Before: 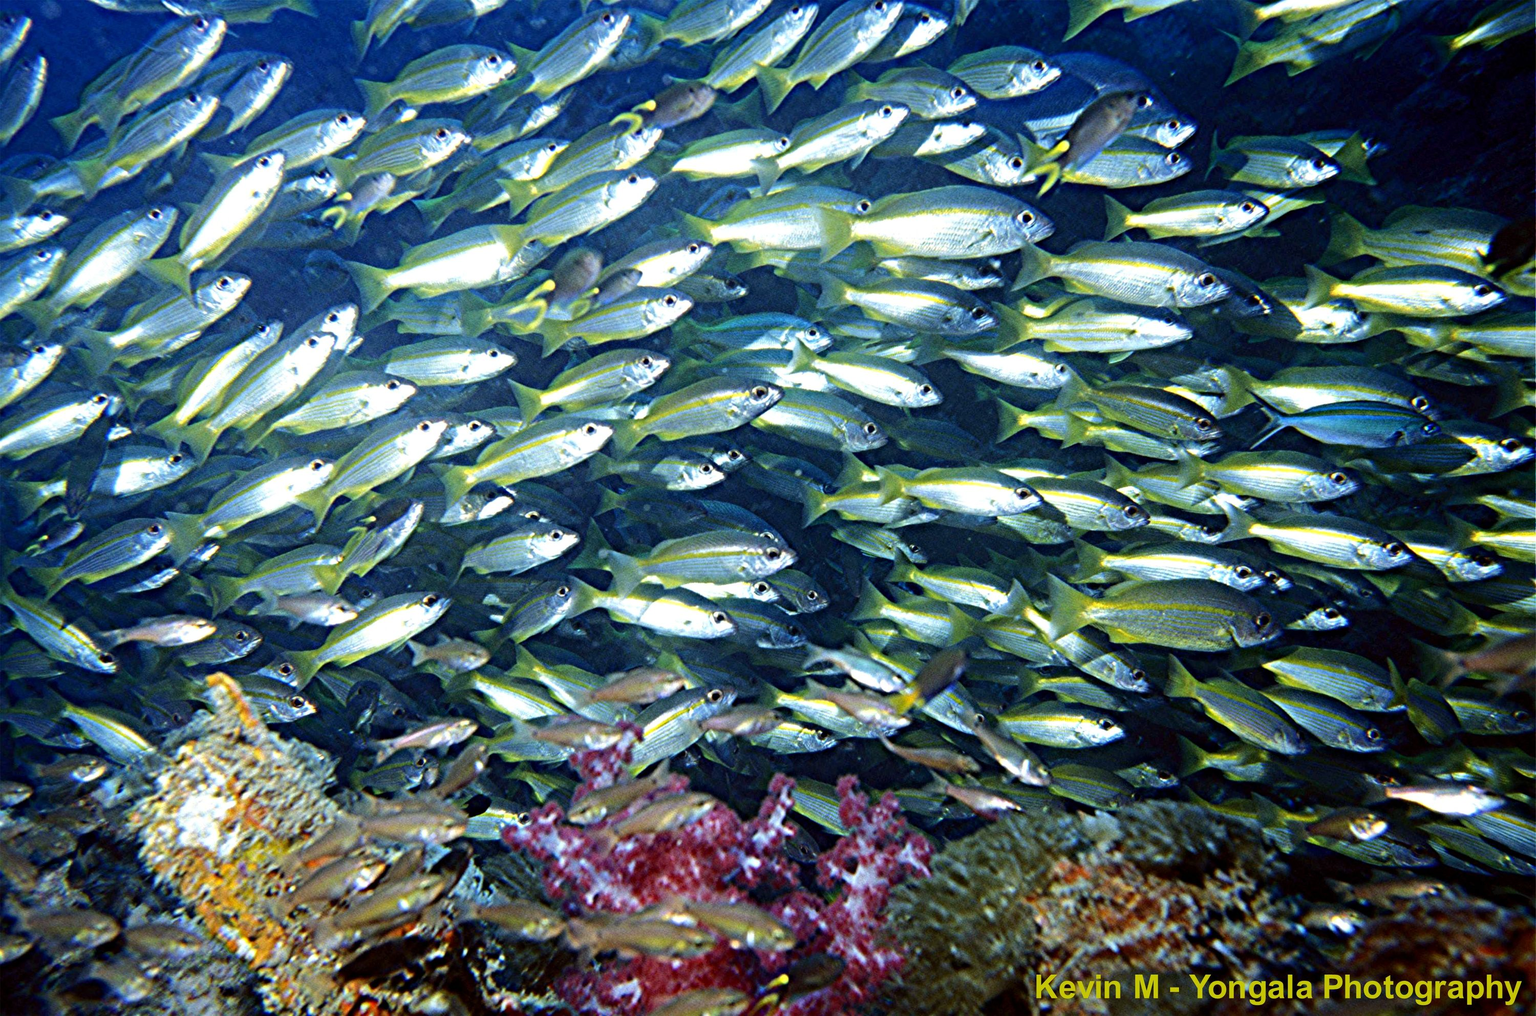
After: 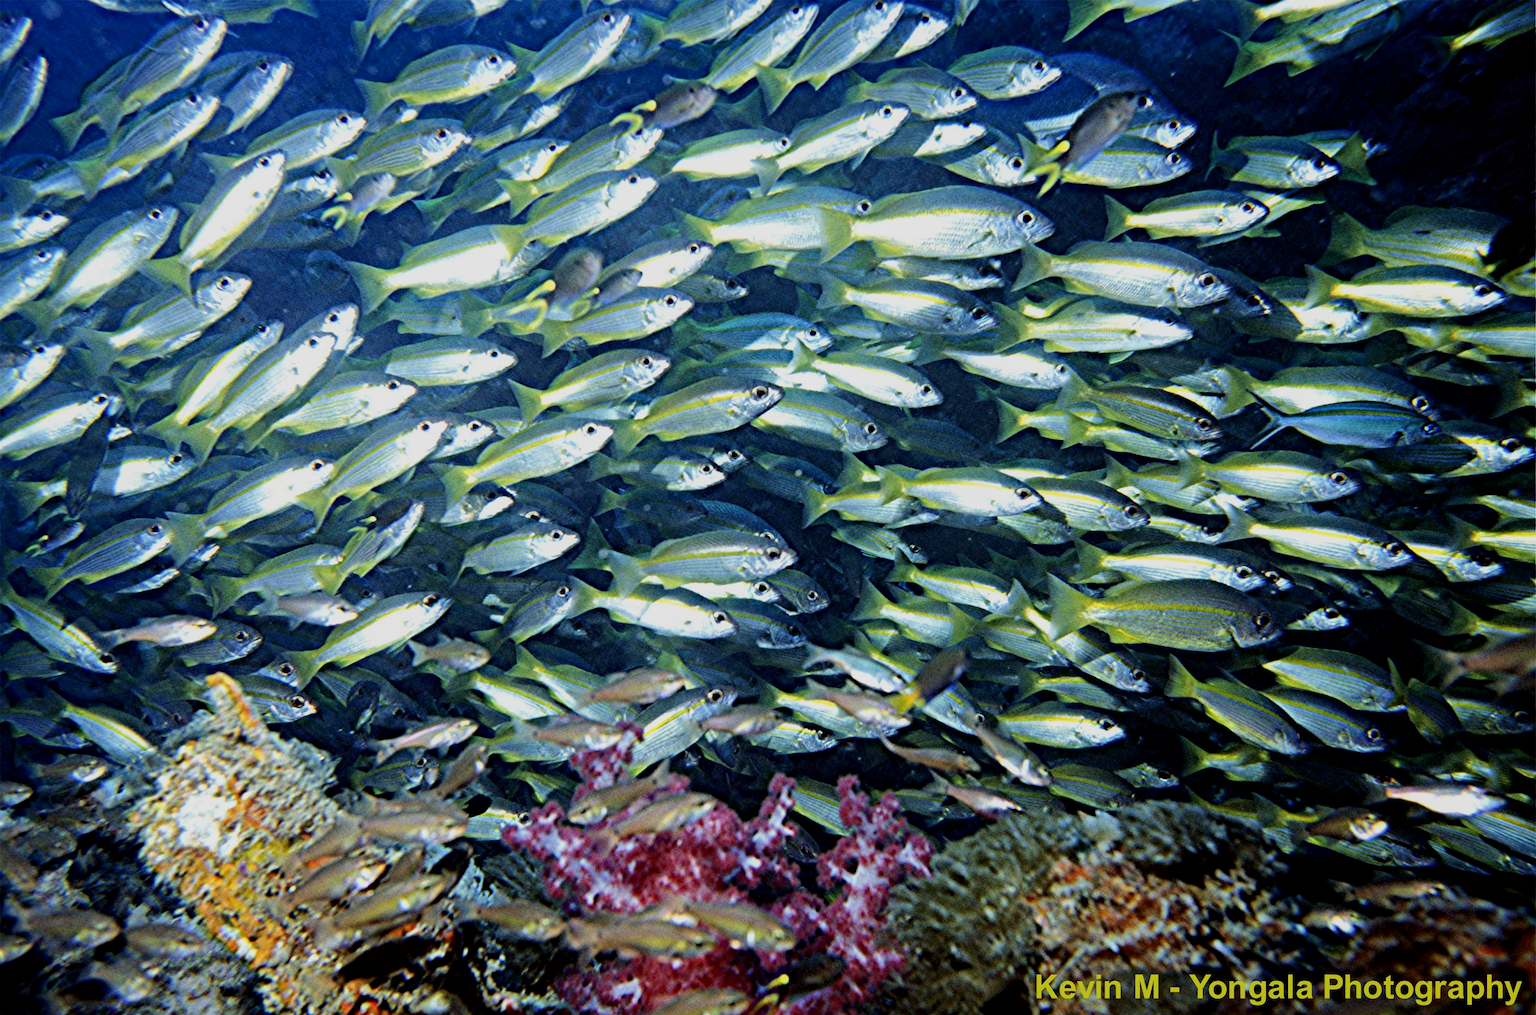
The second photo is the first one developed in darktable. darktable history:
filmic rgb: middle gray luminance 18.38%, black relative exposure -11.12 EV, white relative exposure 3.72 EV, threshold 3.06 EV, target black luminance 0%, hardness 5.83, latitude 57.84%, contrast 0.964, shadows ↔ highlights balance 49.79%, enable highlight reconstruction true
local contrast: mode bilateral grid, contrast 21, coarseness 50, detail 120%, midtone range 0.2
